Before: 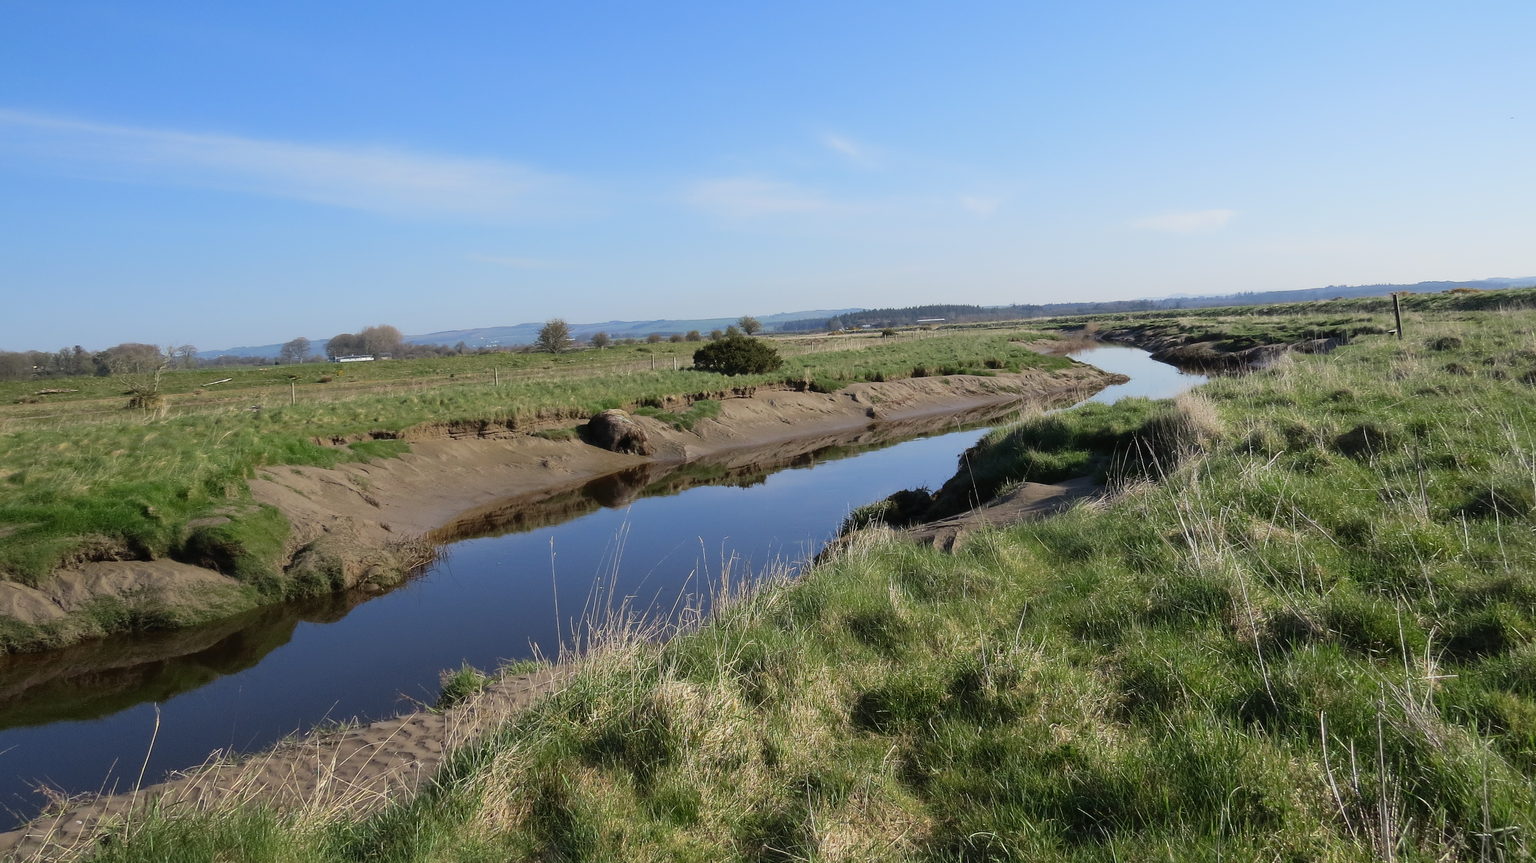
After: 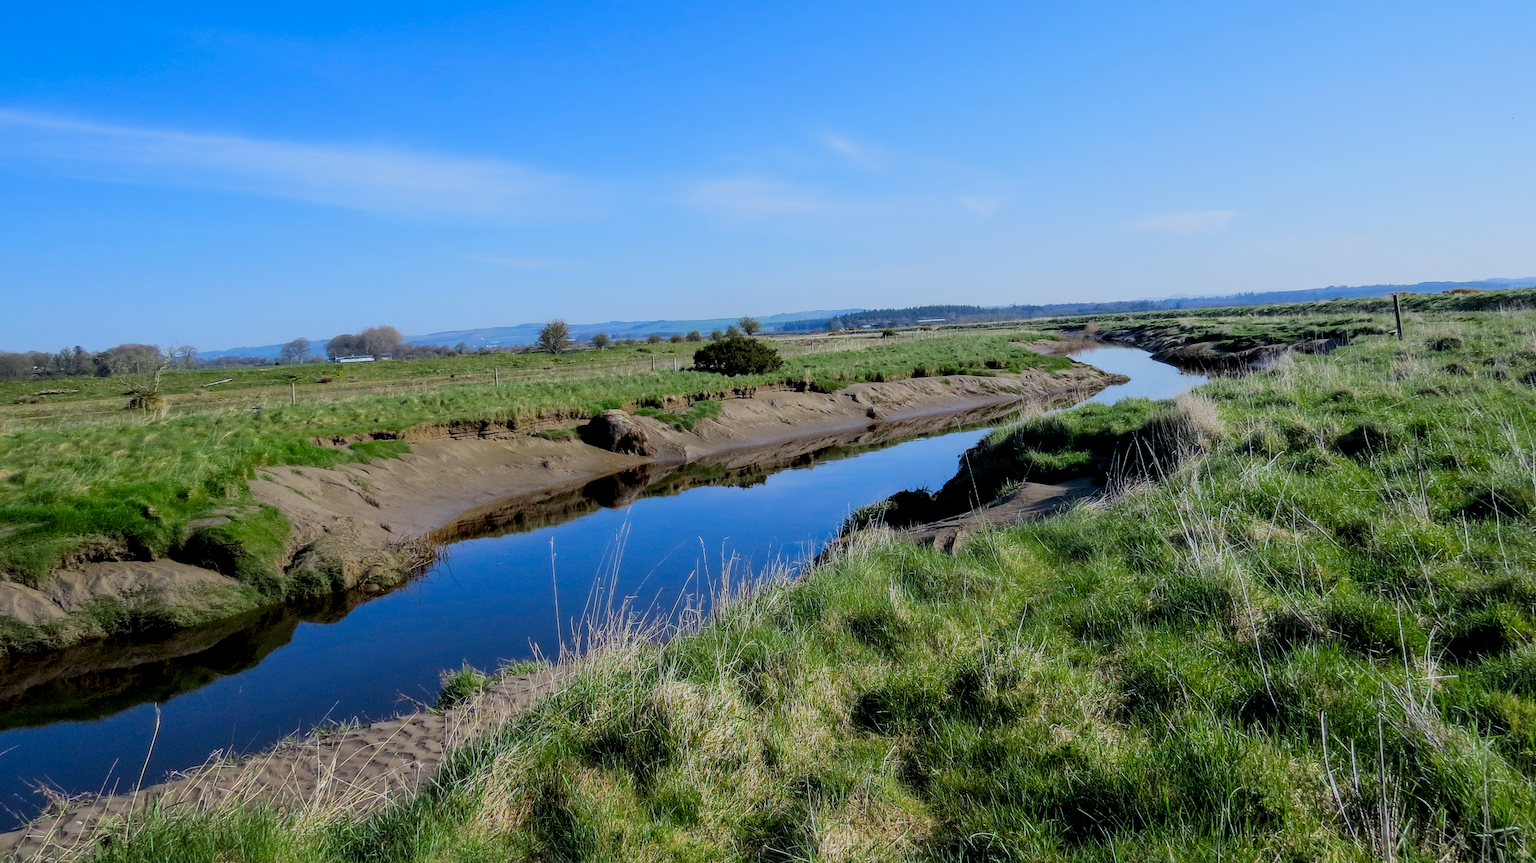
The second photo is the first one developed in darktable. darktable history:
color calibration "scene-referred default": x 0.367, y 0.376, temperature 4372.25 K
filmic rgb "scene-referred default": black relative exposure -7.65 EV, white relative exposure 4.56 EV, hardness 3.61
local contrast: detail 130%
color balance rgb: linear chroma grading › global chroma 15%, perceptual saturation grading › global saturation 30%
color zones: curves: ch0 [(0.068, 0.464) (0.25, 0.5) (0.48, 0.508) (0.75, 0.536) (0.886, 0.476) (0.967, 0.456)]; ch1 [(0.066, 0.456) (0.25, 0.5) (0.616, 0.508) (0.746, 0.56) (0.934, 0.444)]
